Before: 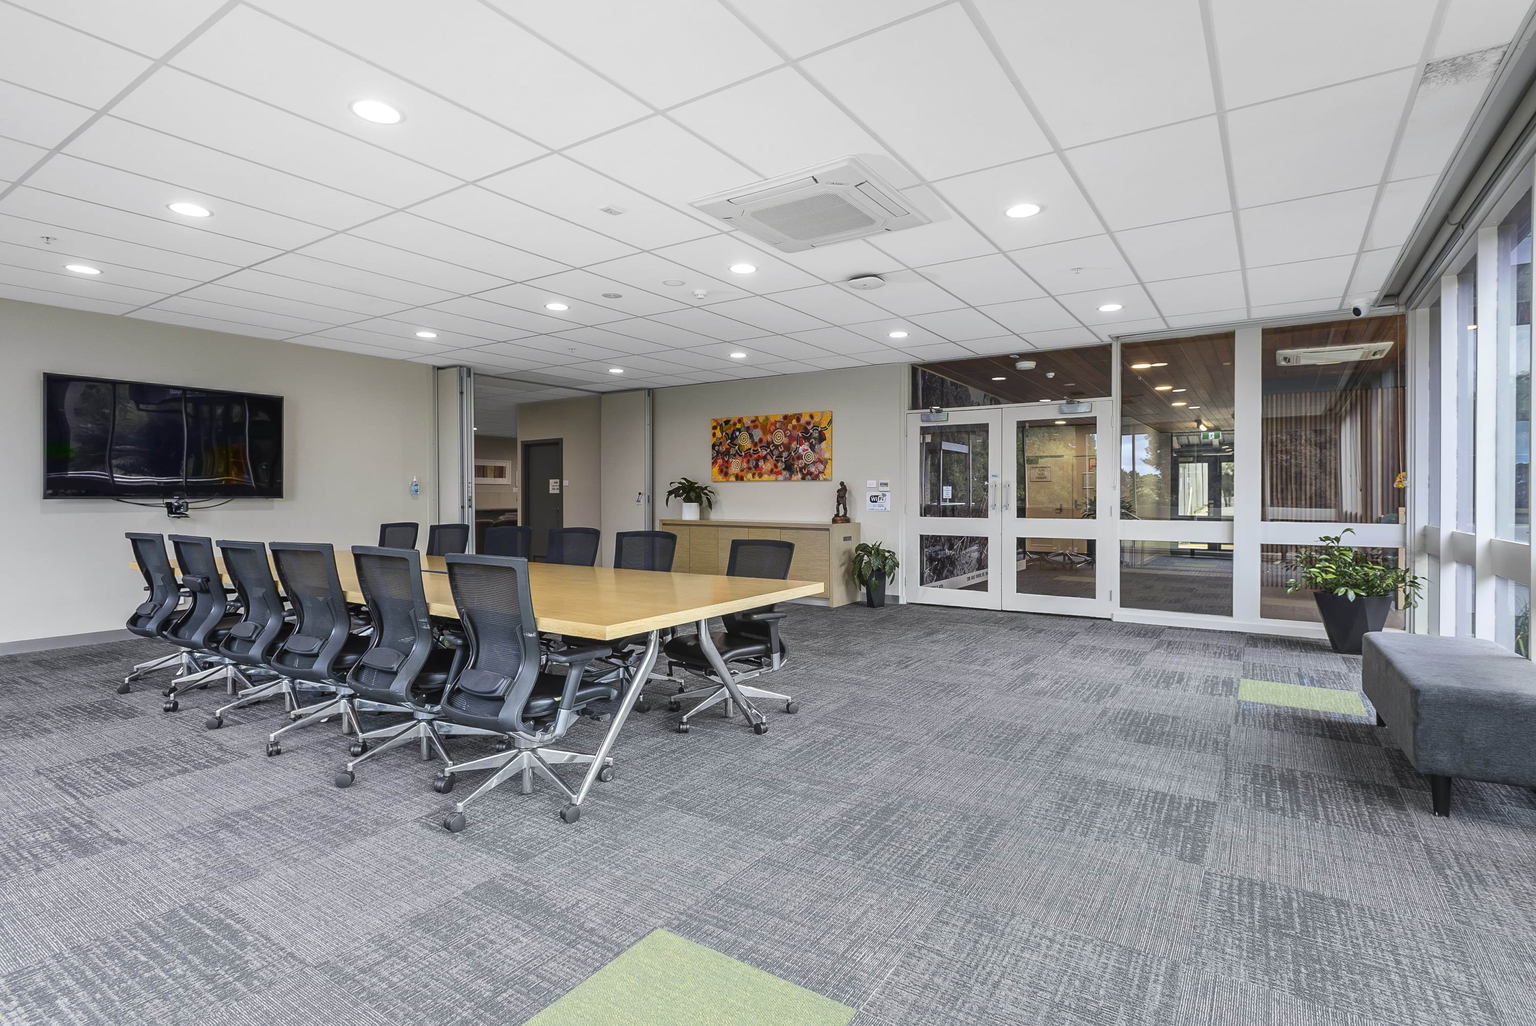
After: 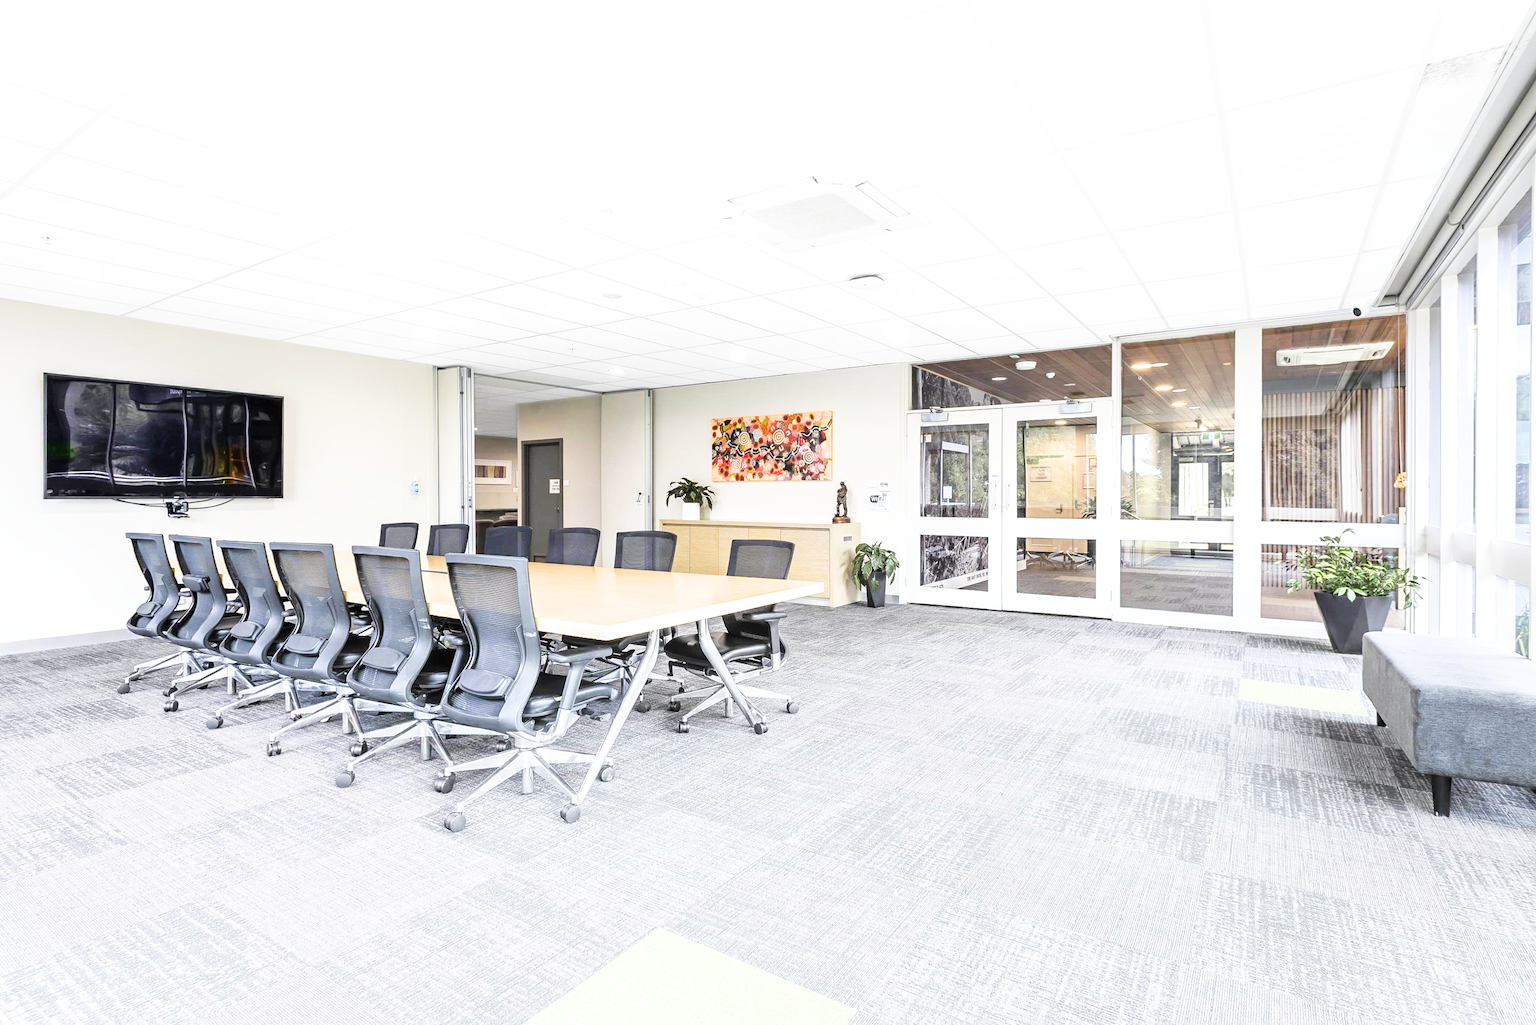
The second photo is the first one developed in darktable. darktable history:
filmic rgb: black relative exposure -5 EV, hardness 2.88, contrast 1.3, highlights saturation mix -30%
exposure: exposure 2.25 EV, compensate highlight preservation false
